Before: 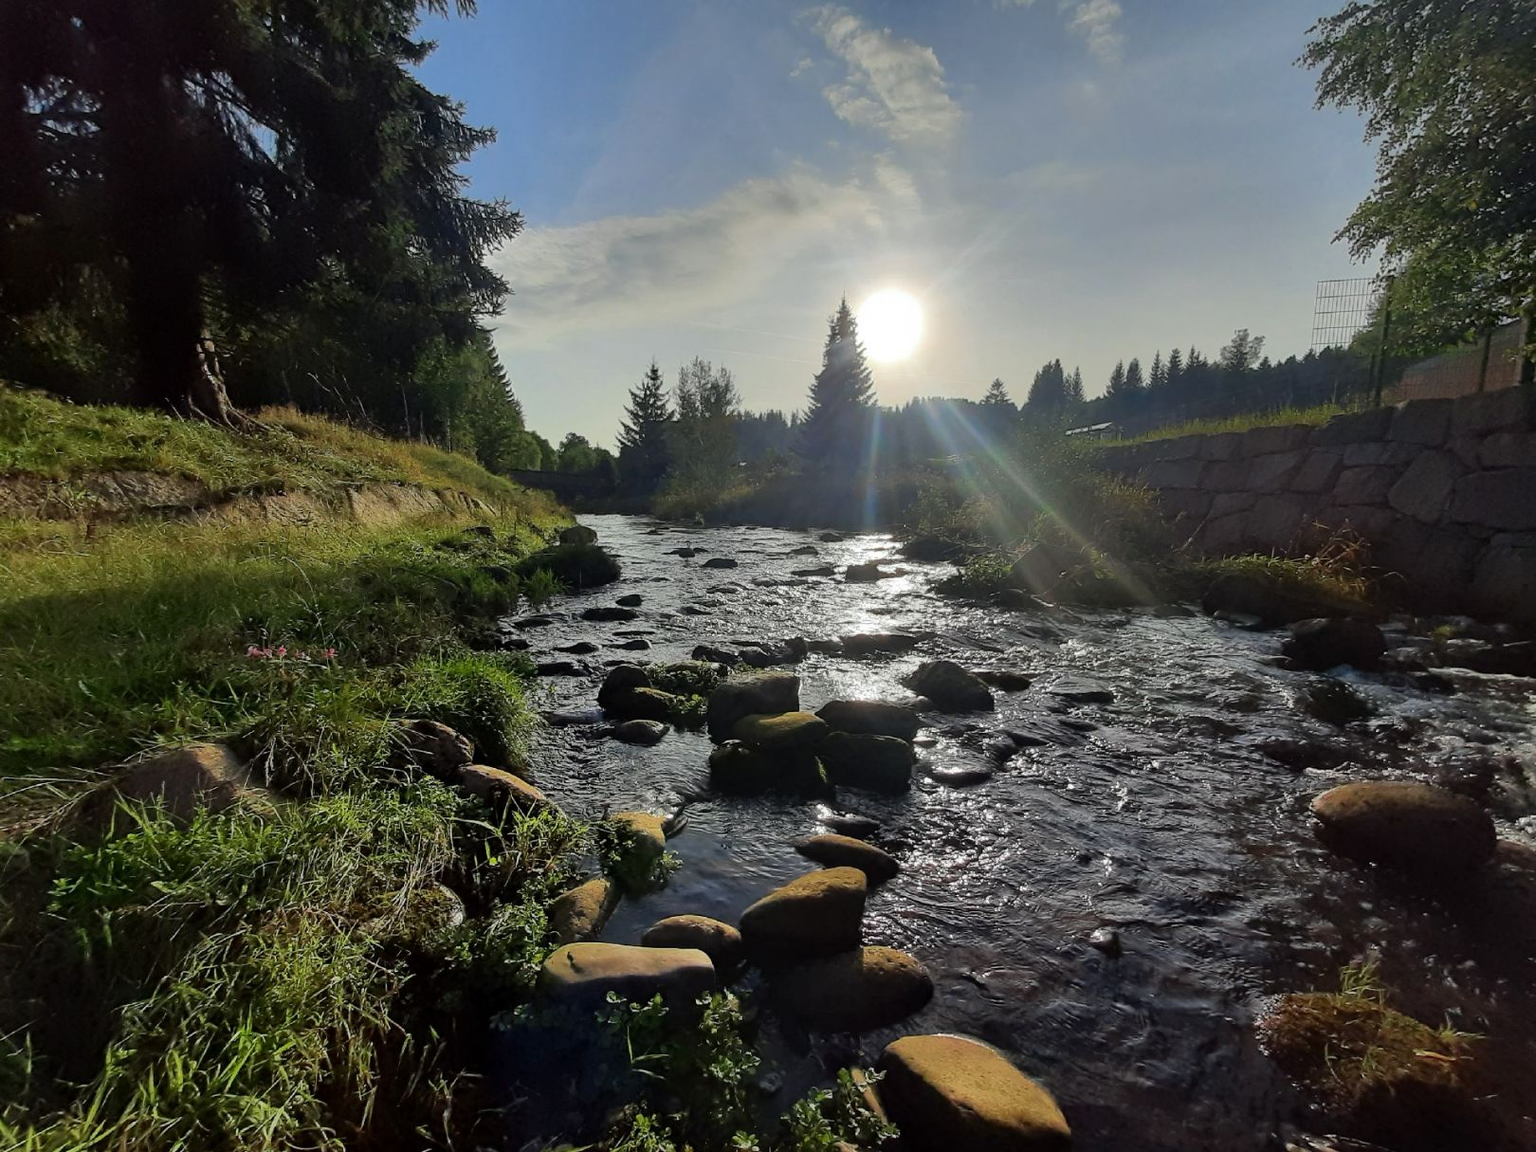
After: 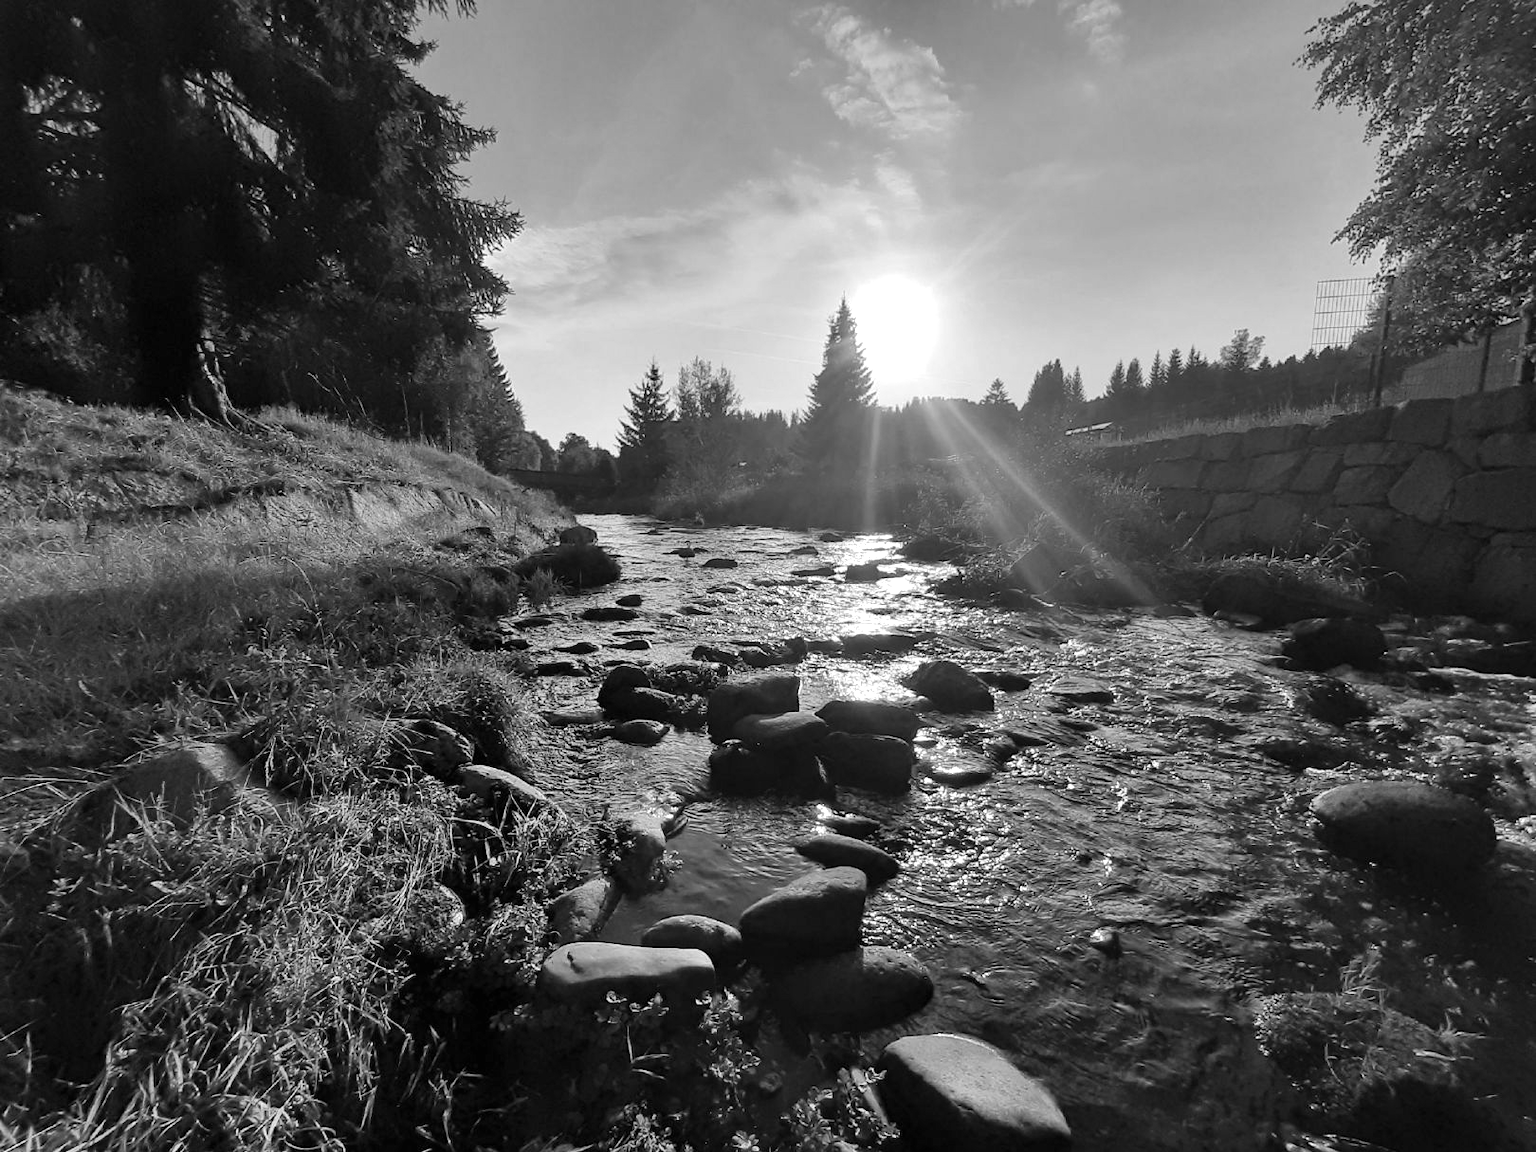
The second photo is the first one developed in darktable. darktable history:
exposure: black level correction 0, exposure 0.7 EV, compensate highlight preservation false
monochrome: a 73.58, b 64.21
